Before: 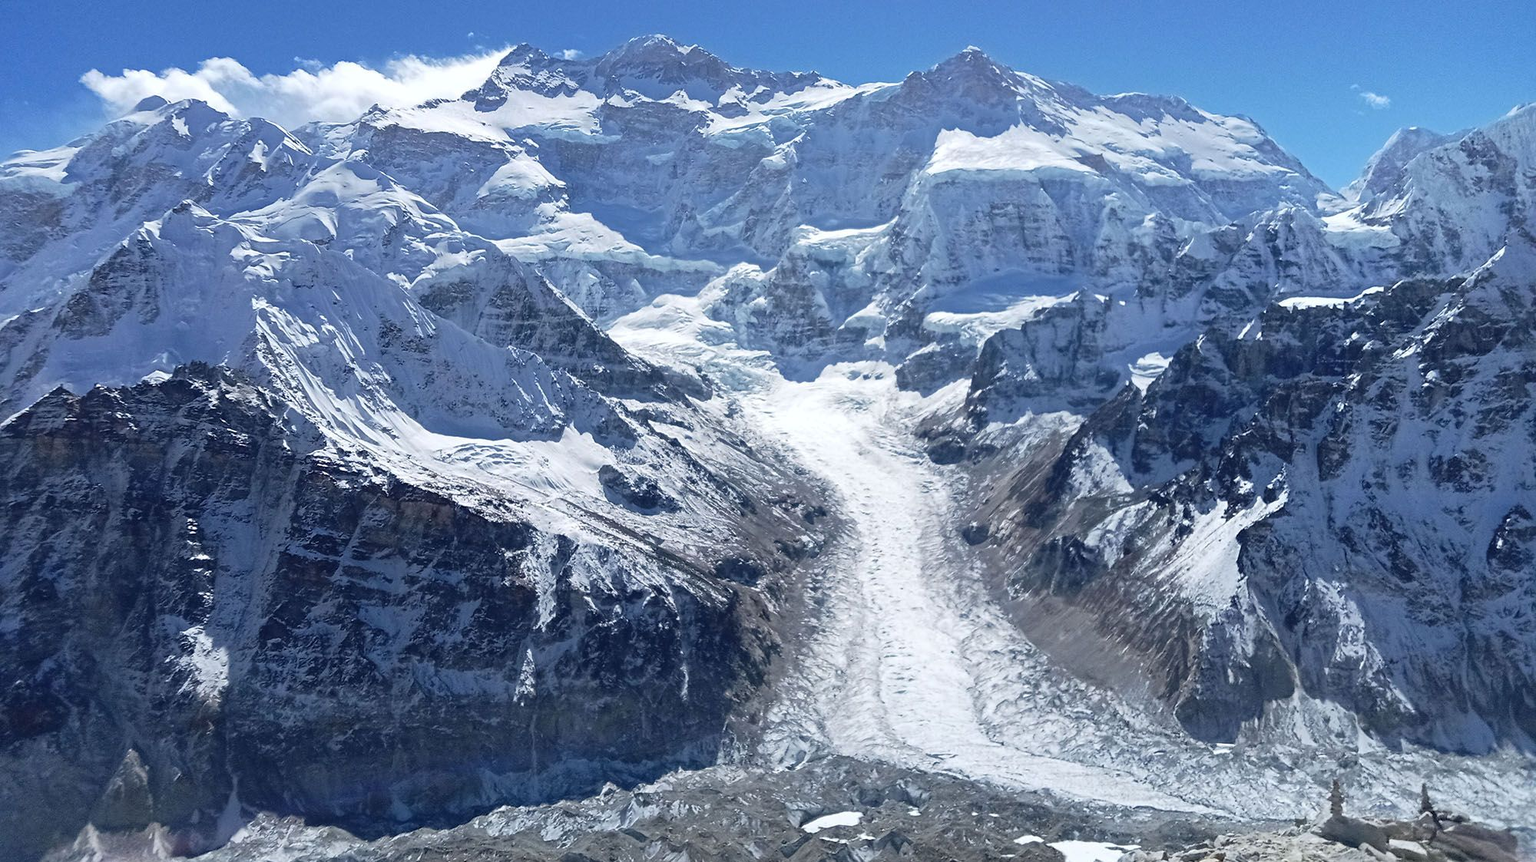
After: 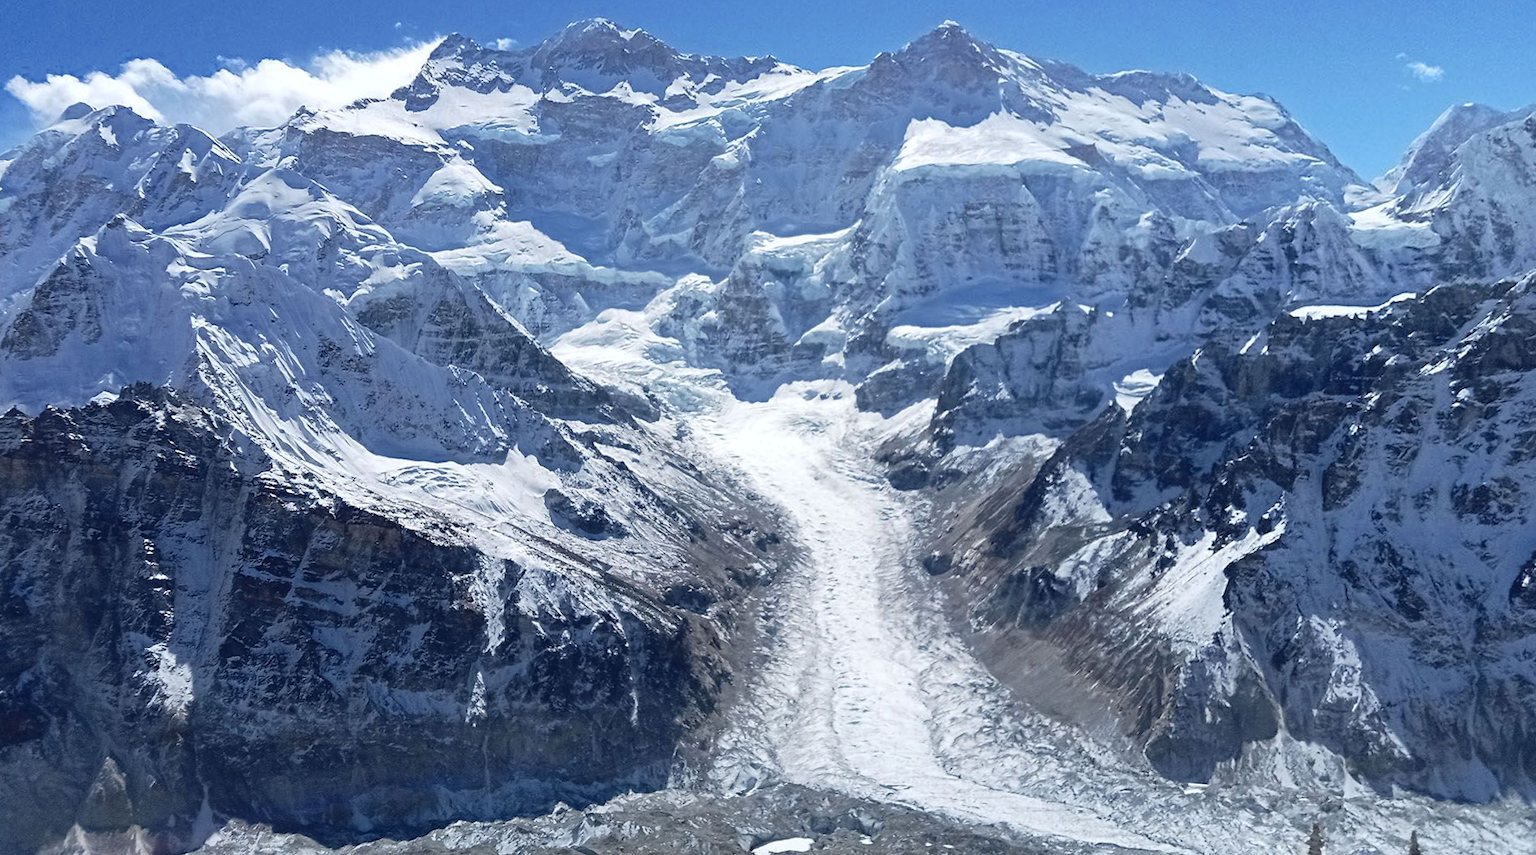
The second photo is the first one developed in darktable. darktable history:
color zones: curves: ch0 [(0.27, 0.396) (0.563, 0.504) (0.75, 0.5) (0.787, 0.307)]
rotate and perspective: rotation 0.062°, lens shift (vertical) 0.115, lens shift (horizontal) -0.133, crop left 0.047, crop right 0.94, crop top 0.061, crop bottom 0.94
